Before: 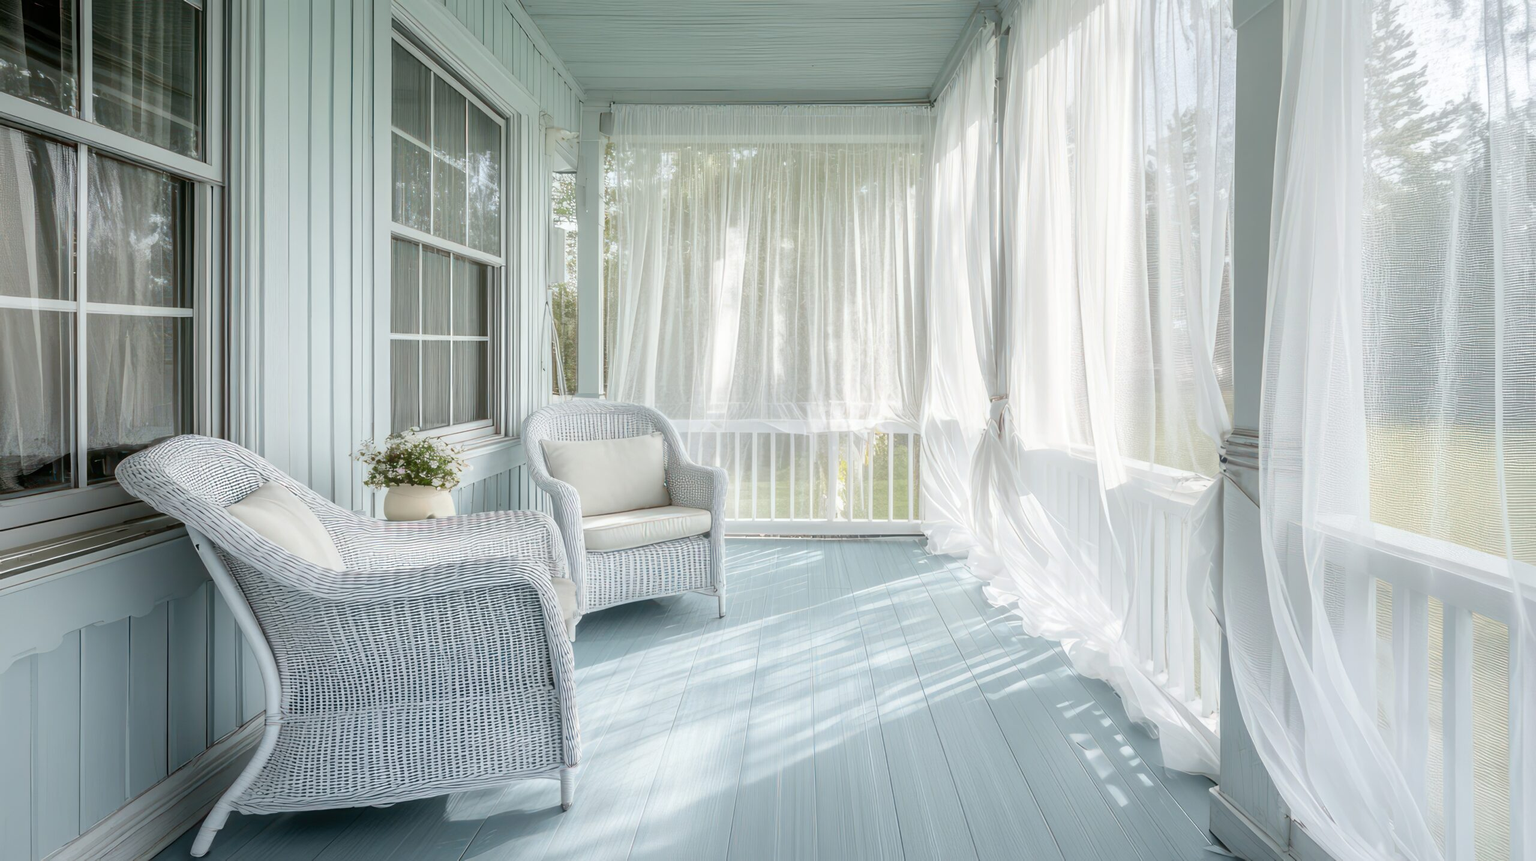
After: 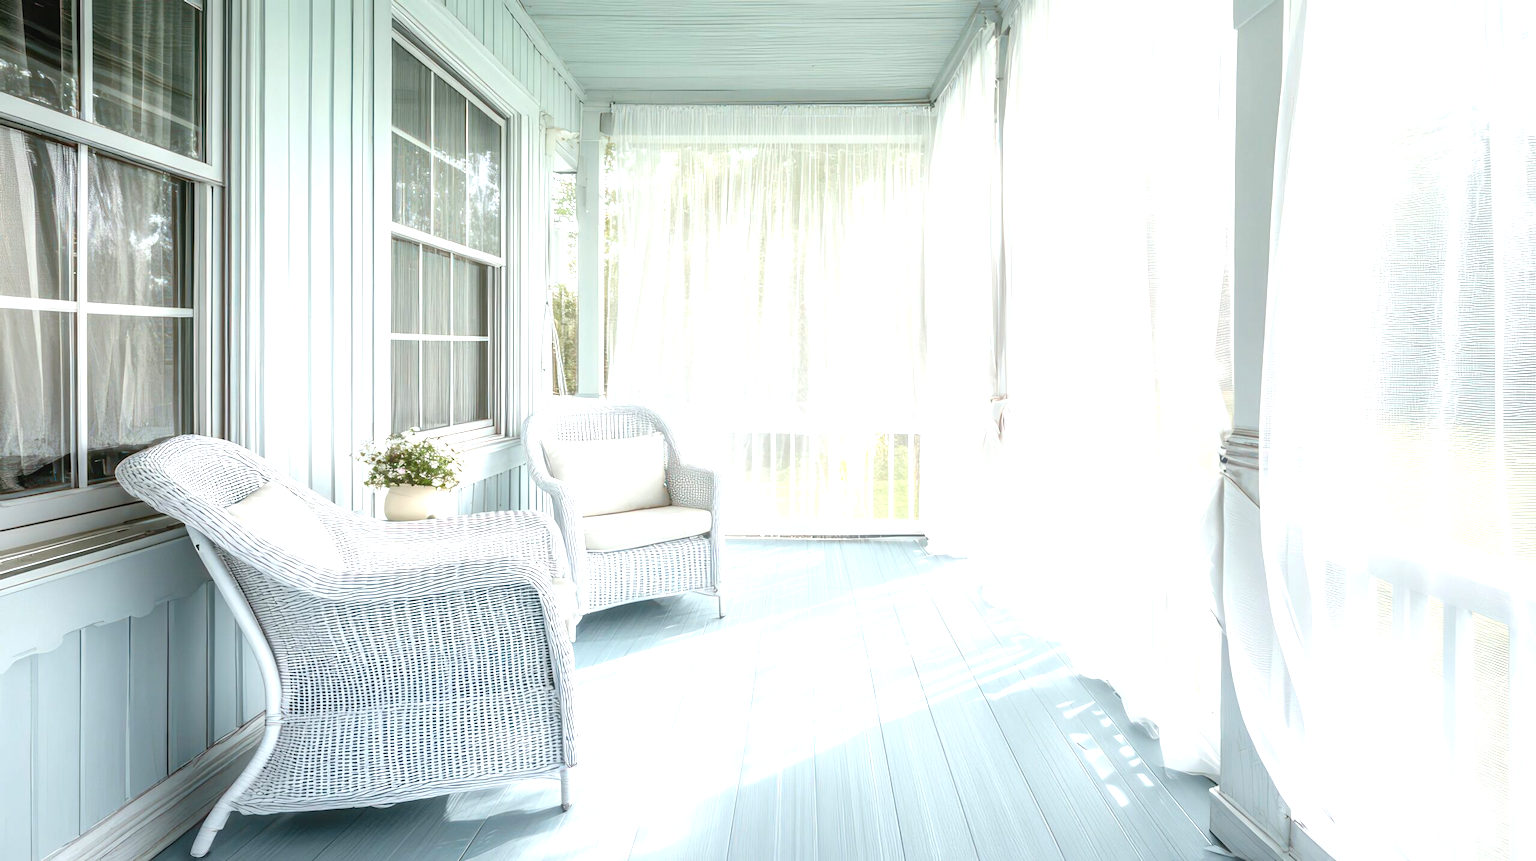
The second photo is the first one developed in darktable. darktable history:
exposure: exposure 1 EV, compensate highlight preservation false
local contrast: detail 110%
